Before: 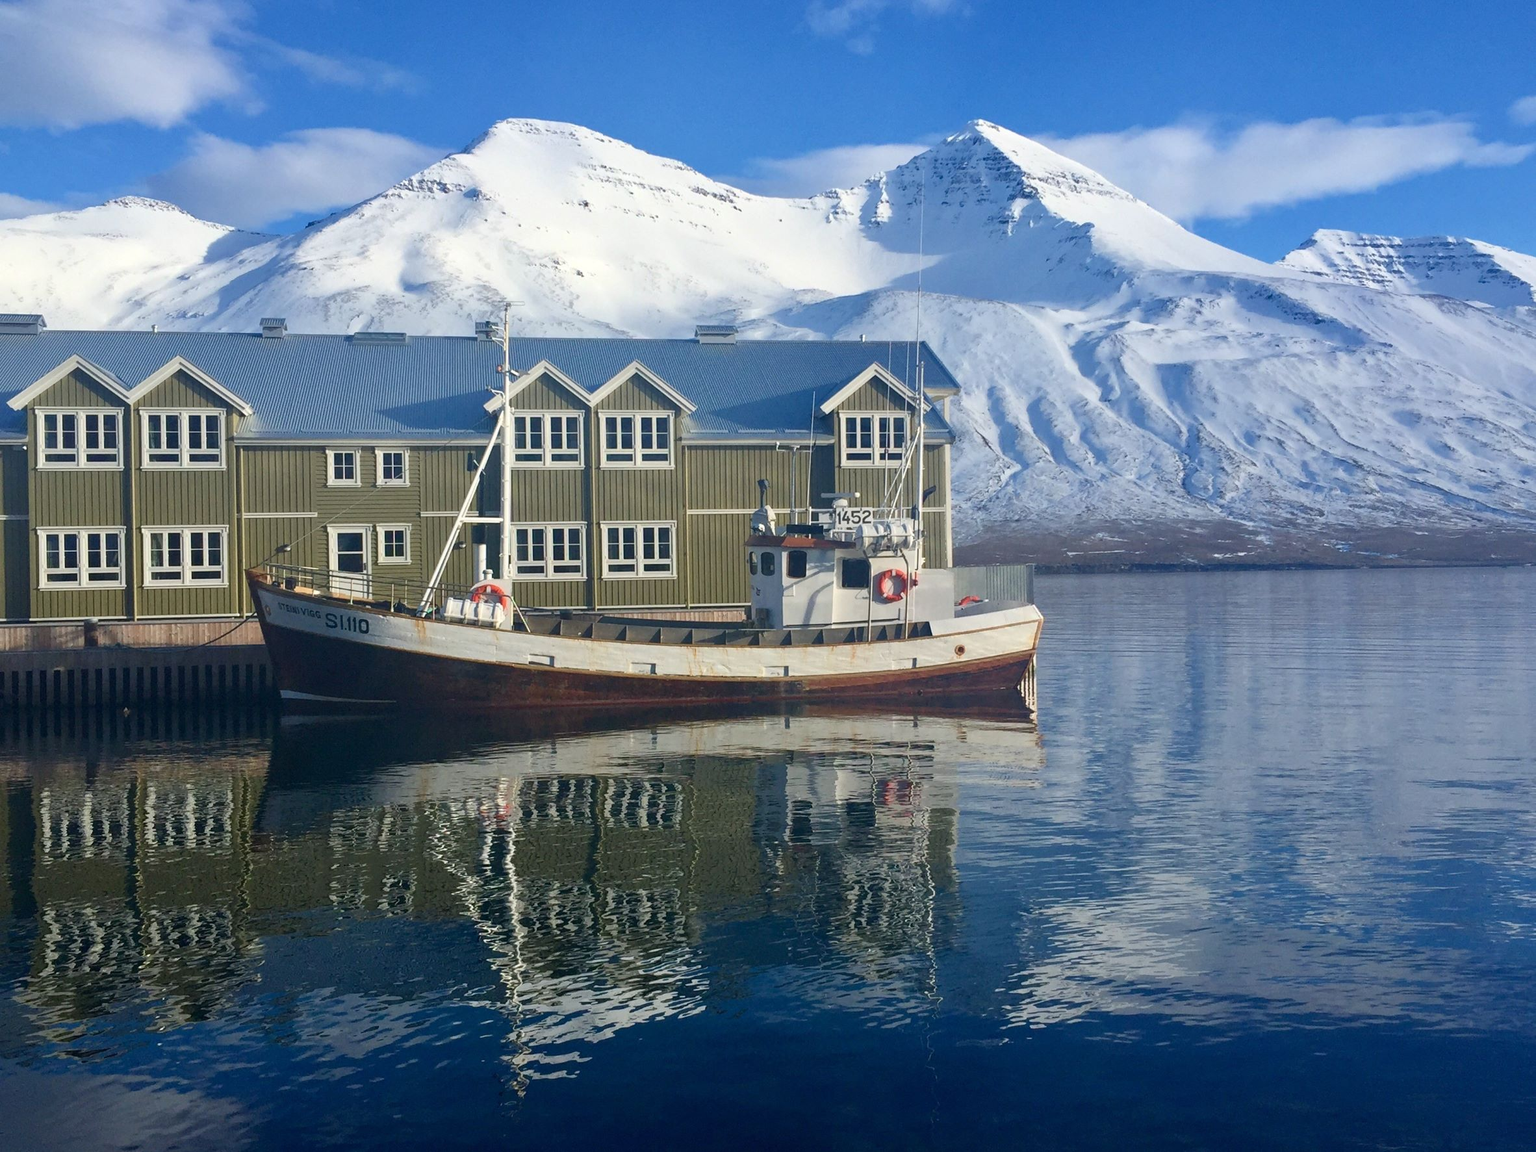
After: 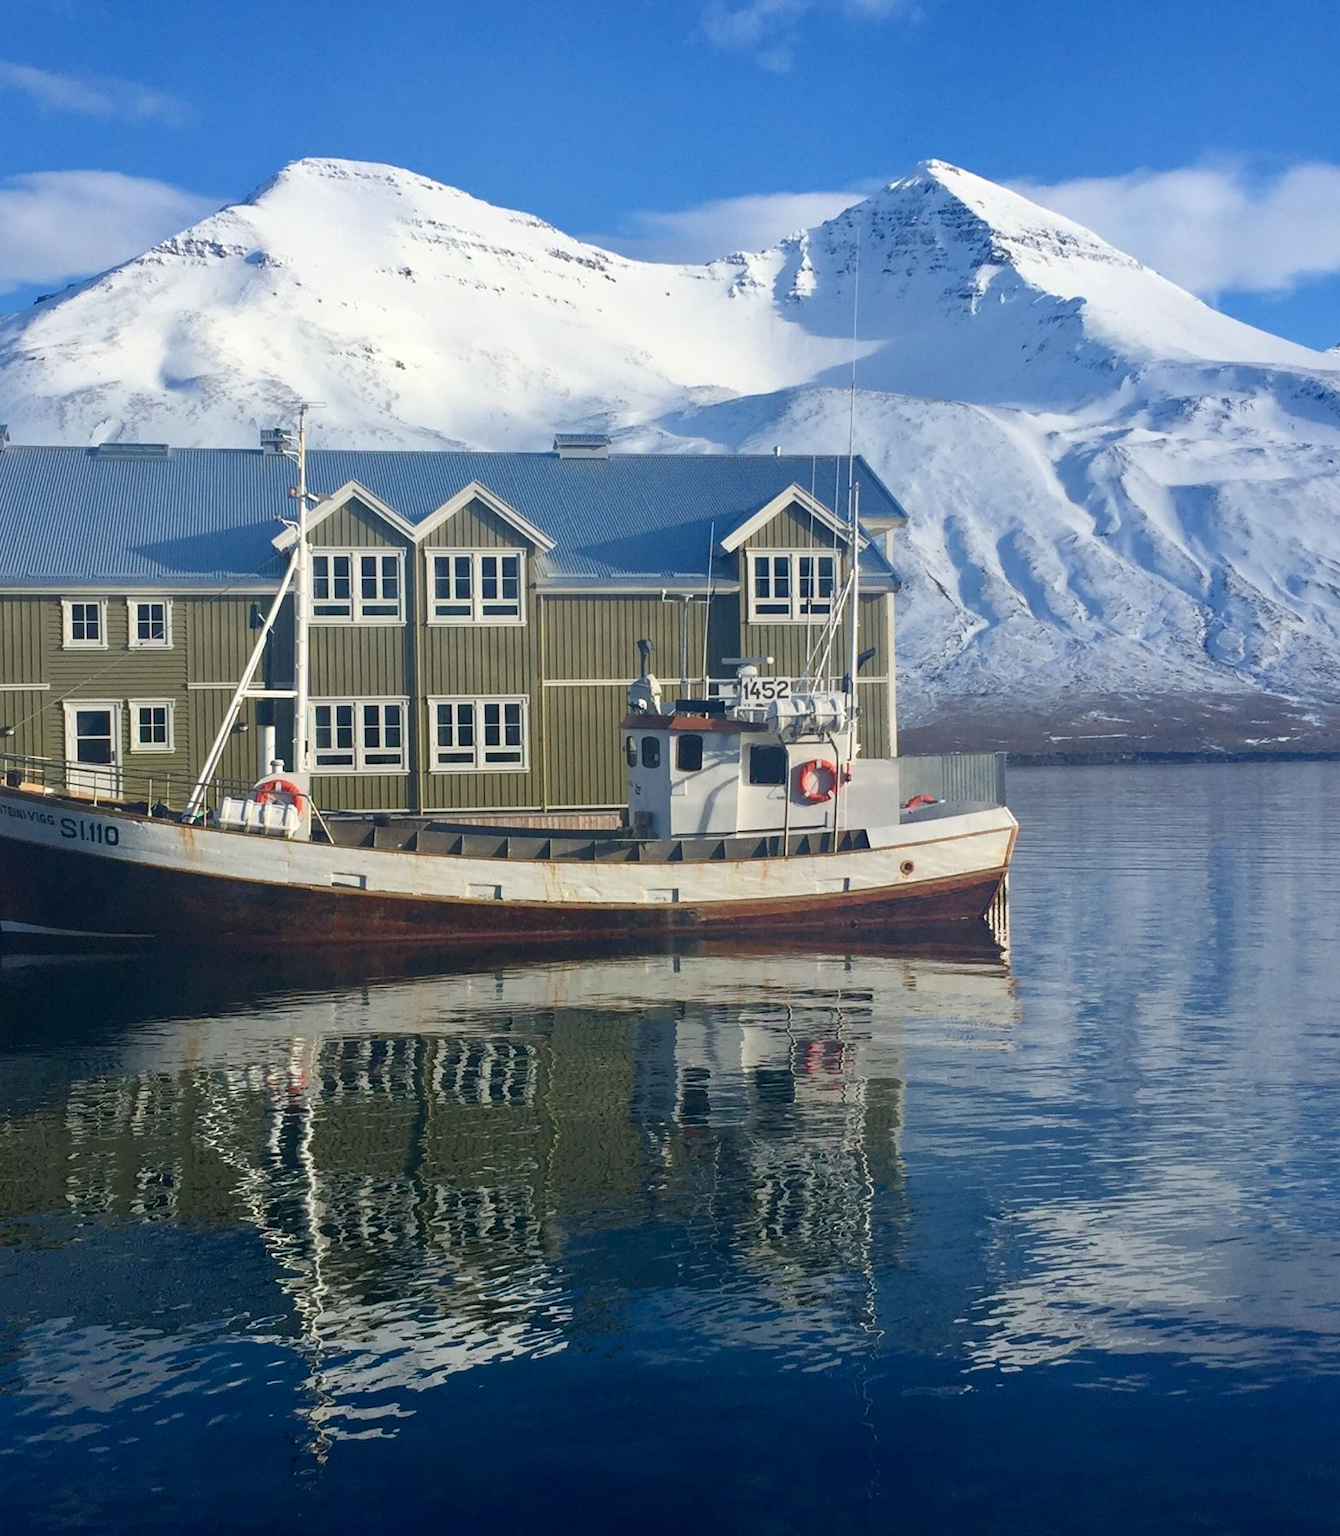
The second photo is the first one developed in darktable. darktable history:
sharpen: radius 2.862, amount 0.856, threshold 47.227
exposure: black level correction 0.001, compensate highlight preservation false
crop and rotate: left 18.242%, right 16.331%
